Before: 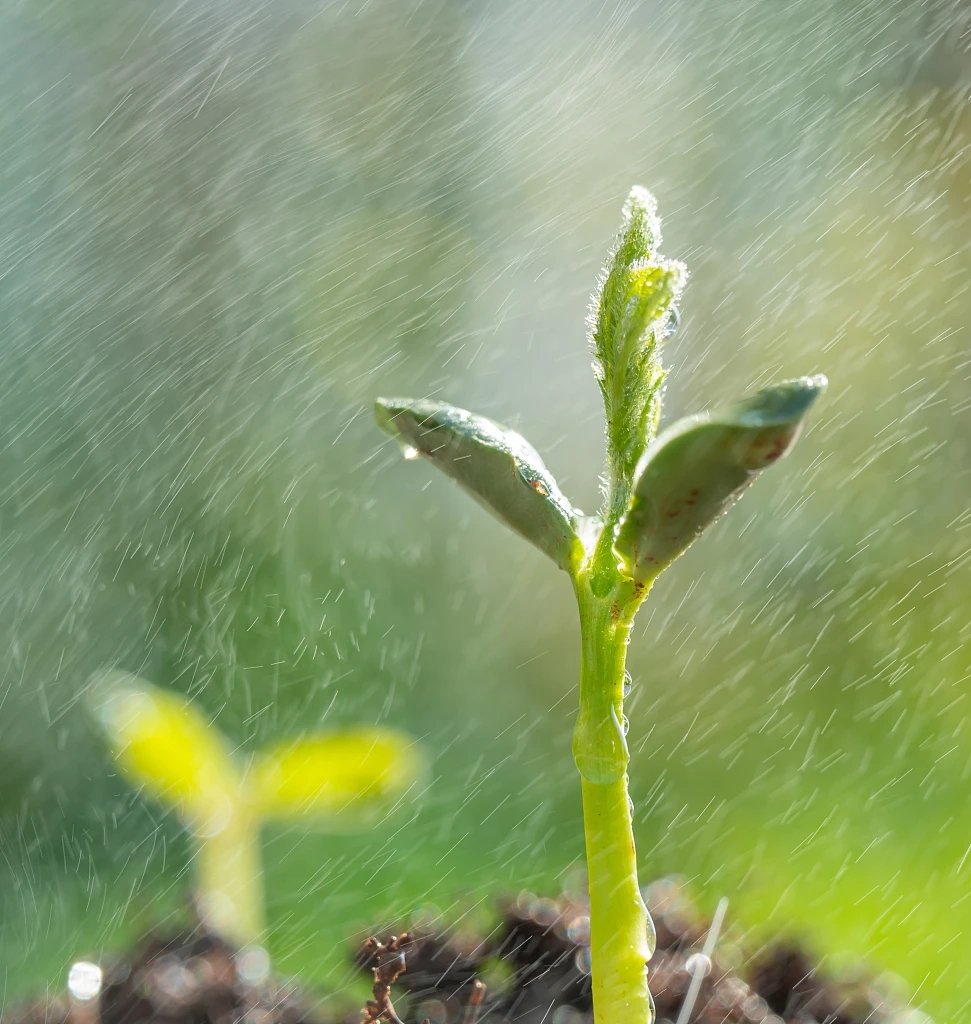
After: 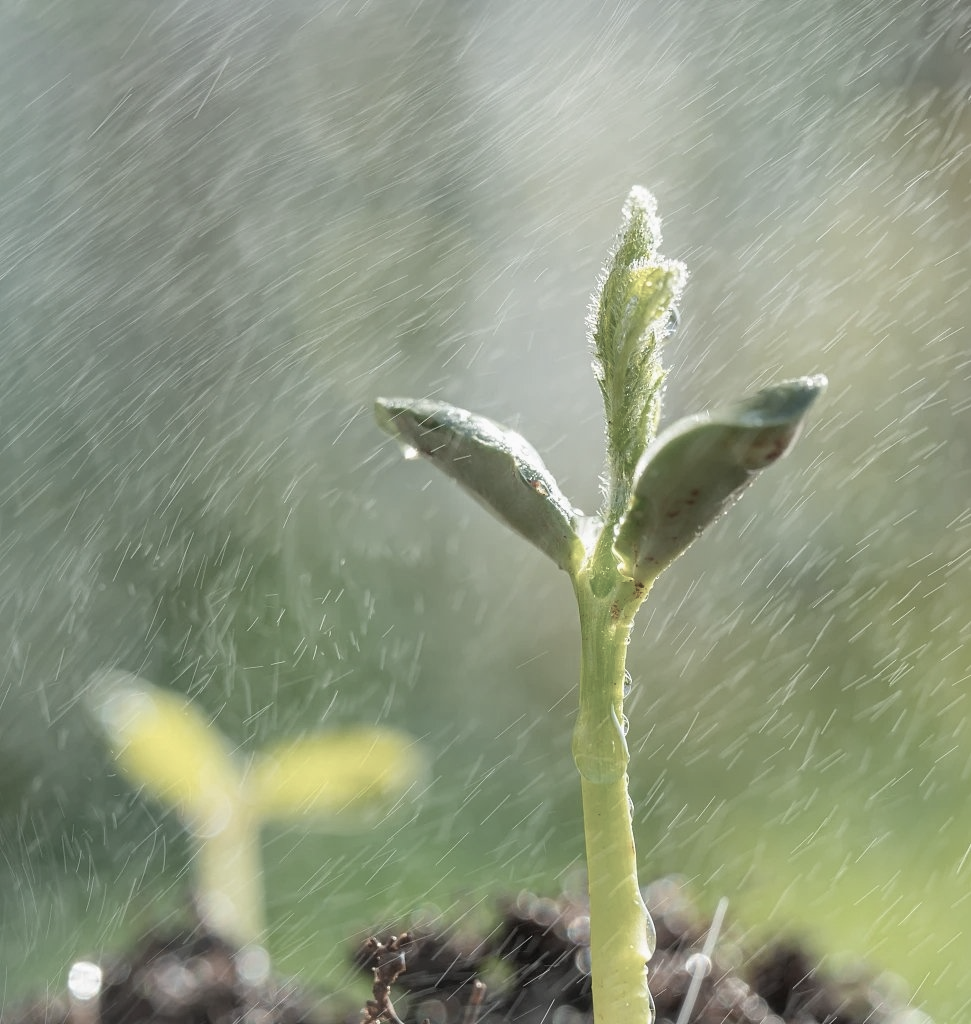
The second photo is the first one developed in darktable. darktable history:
color correction: saturation 0.5
exposure: exposure -0.048 EV, compensate highlight preservation false
